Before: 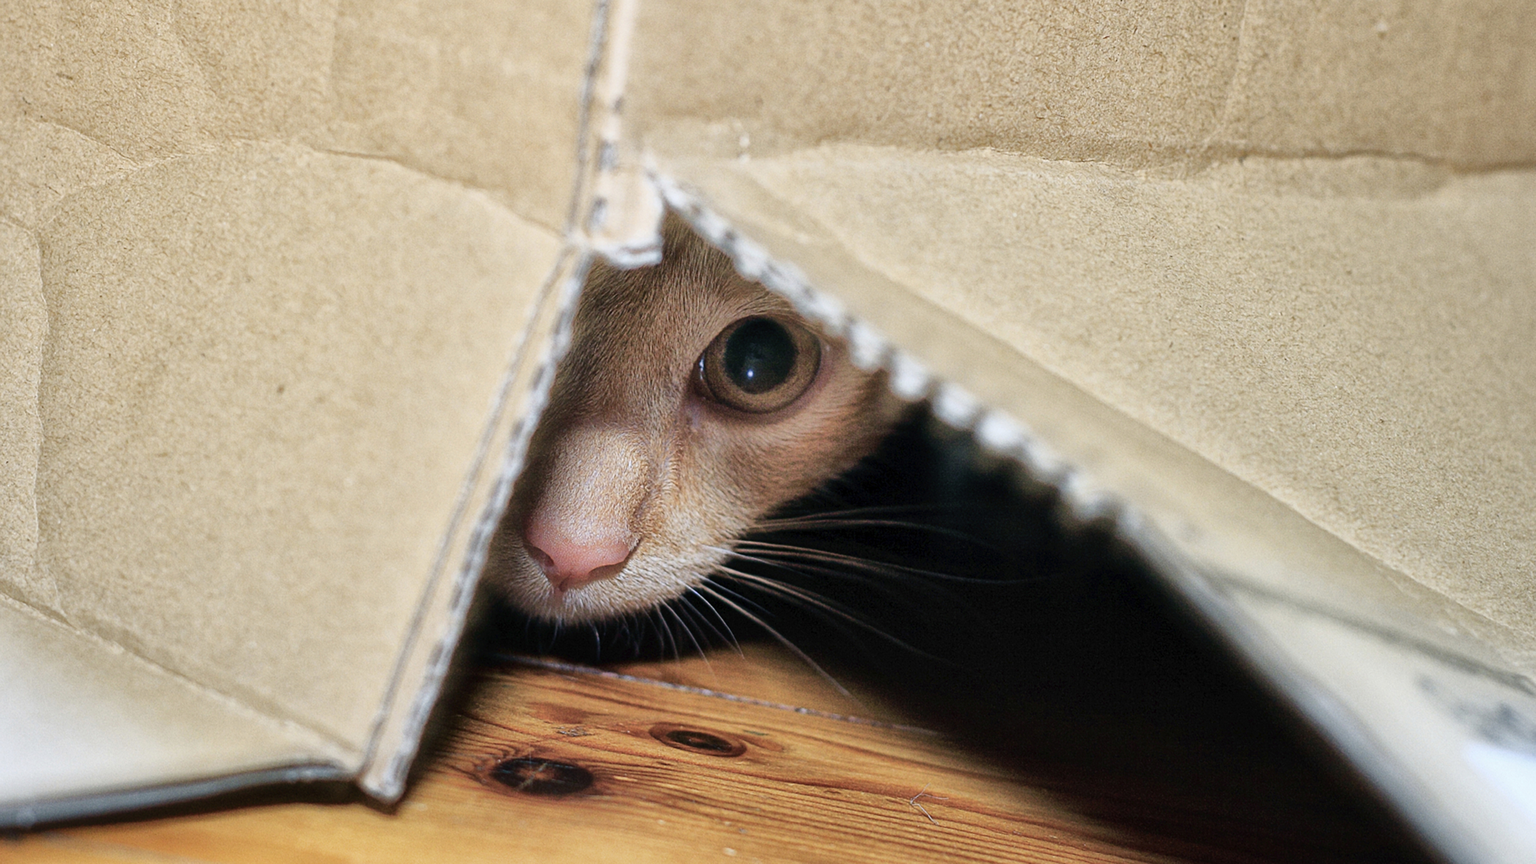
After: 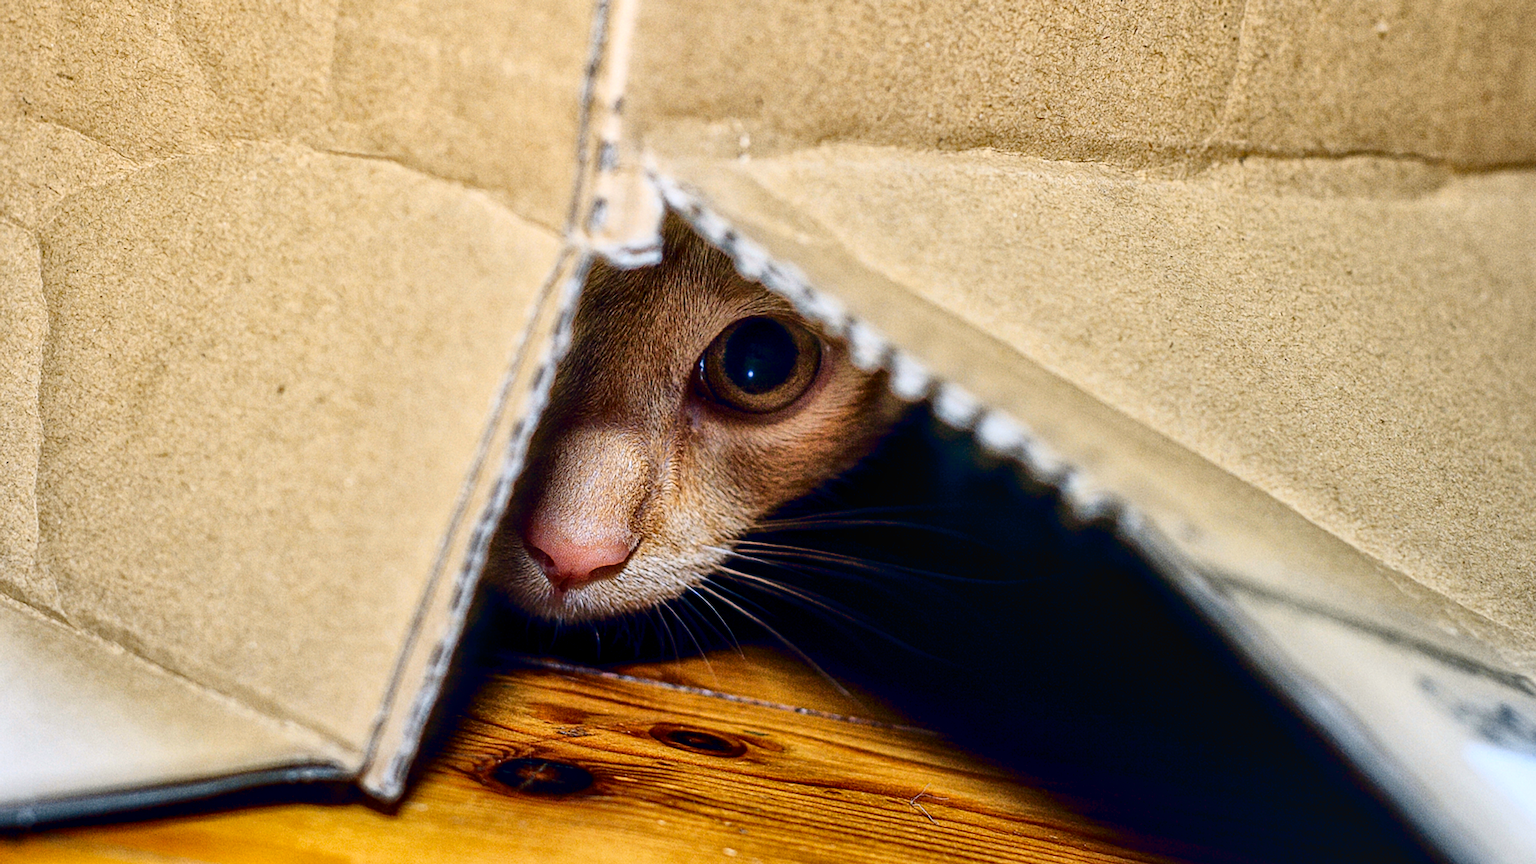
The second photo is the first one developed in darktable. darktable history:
color balance rgb: shadows lift › hue 87.51°, highlights gain › chroma 0.68%, highlights gain › hue 55.1°, global offset › chroma 0.13%, global offset › hue 253.66°, linear chroma grading › global chroma 0.5%, perceptual saturation grading › global saturation 16.38%
contrast brightness saturation: contrast 0.22, brightness -0.19, saturation 0.24
color contrast: green-magenta contrast 0.8, blue-yellow contrast 1.1, unbound 0
local contrast: detail 130%
